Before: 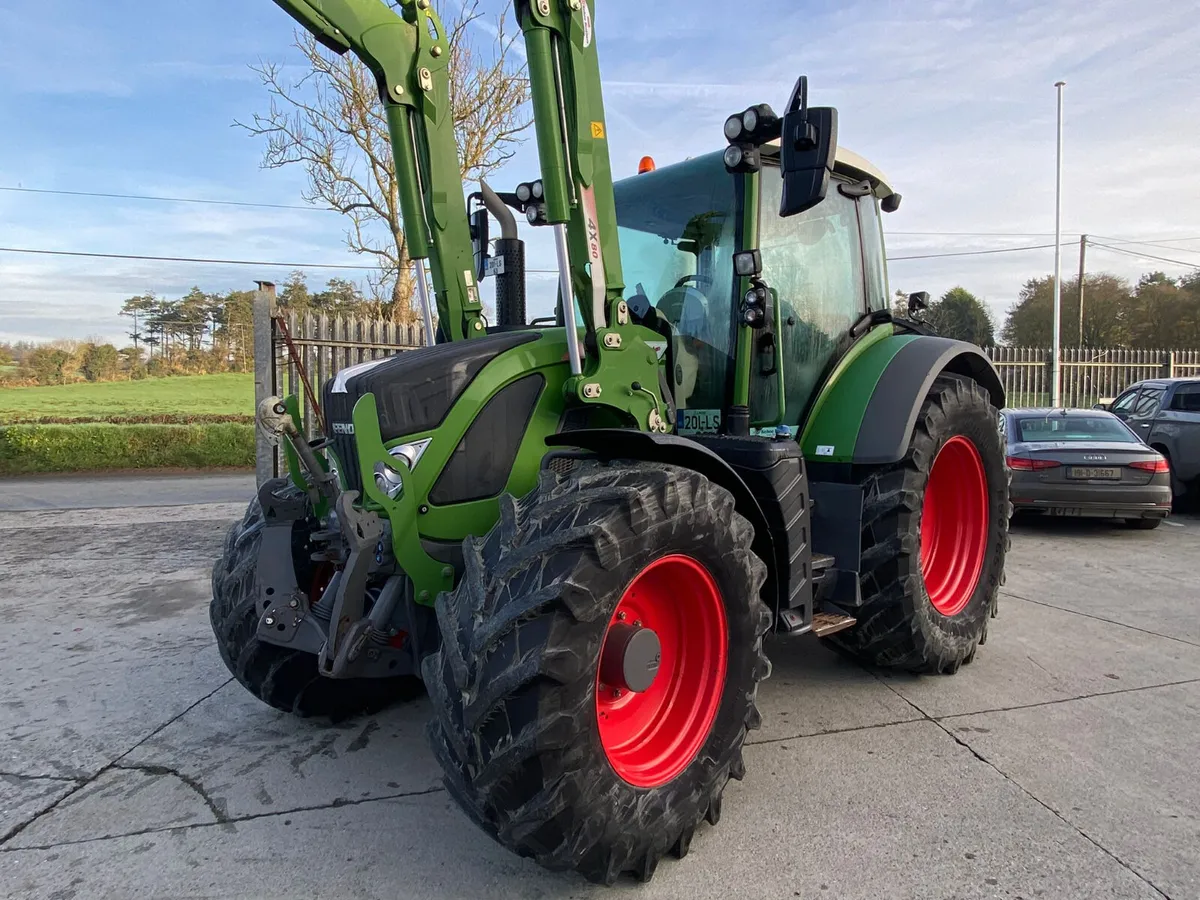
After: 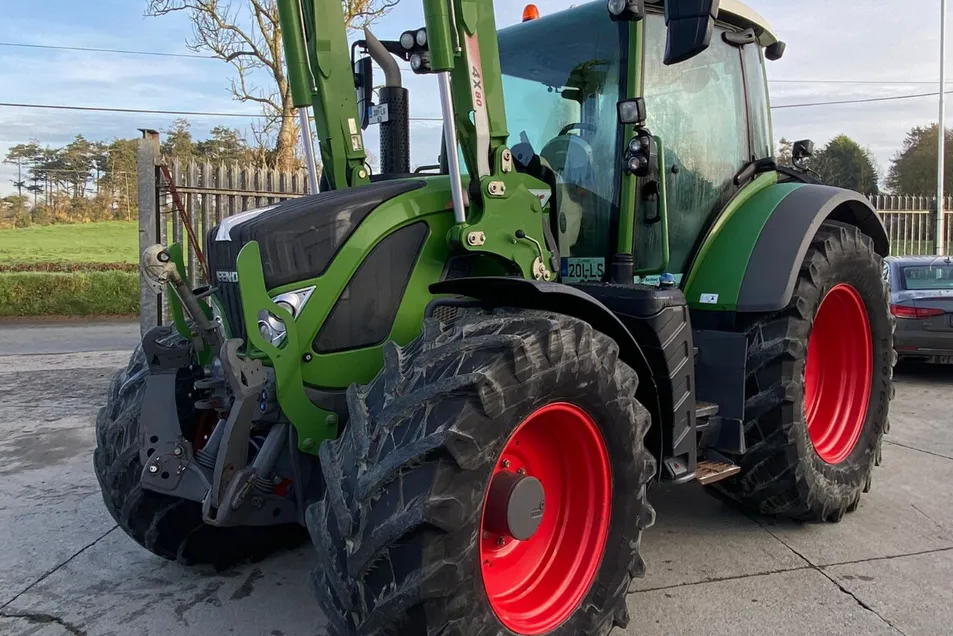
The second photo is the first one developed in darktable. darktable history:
tone equalizer: -7 EV 0.18 EV, -6 EV 0.12 EV, -5 EV 0.08 EV, -4 EV 0.04 EV, -2 EV -0.02 EV, -1 EV -0.04 EV, +0 EV -0.06 EV, luminance estimator HSV value / RGB max
crop: left 9.712%, top 16.928%, right 10.845%, bottom 12.332%
